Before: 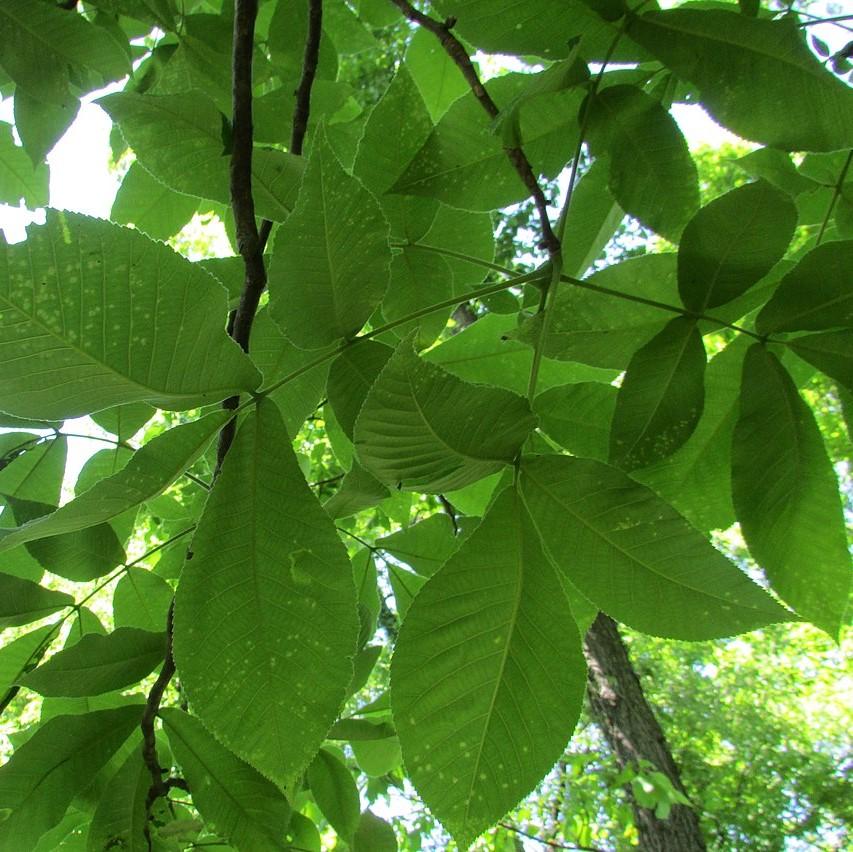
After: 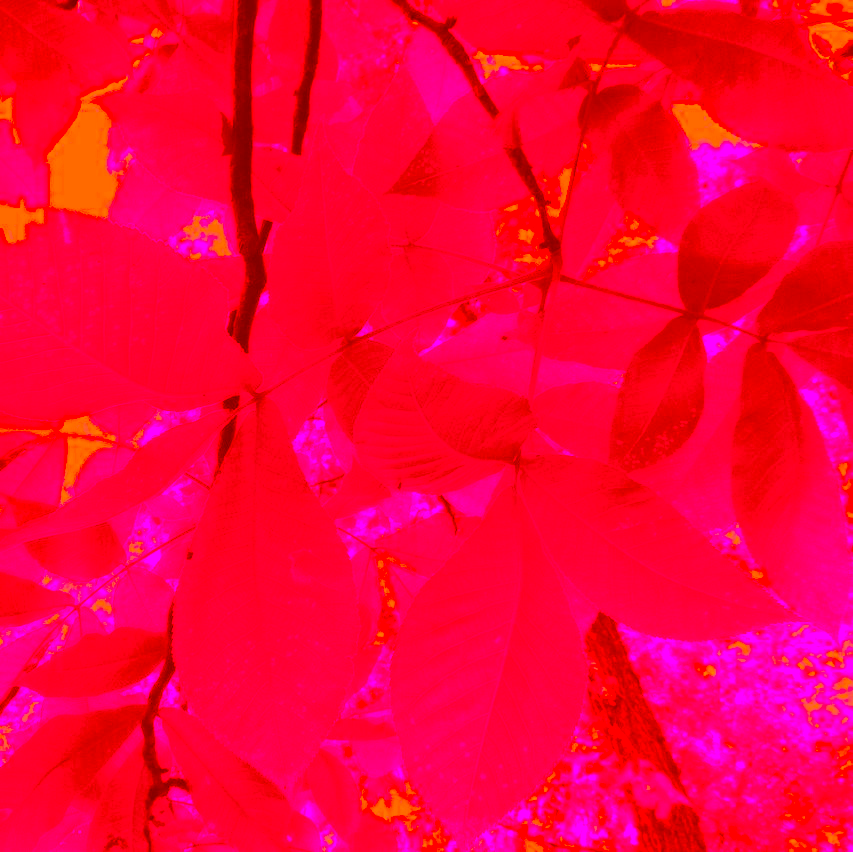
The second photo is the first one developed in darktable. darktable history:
contrast brightness saturation: contrast 0.104, saturation -0.358
color correction: highlights a* -39.41, highlights b* -39.54, shadows a* -39.35, shadows b* -39.54, saturation -2.97
